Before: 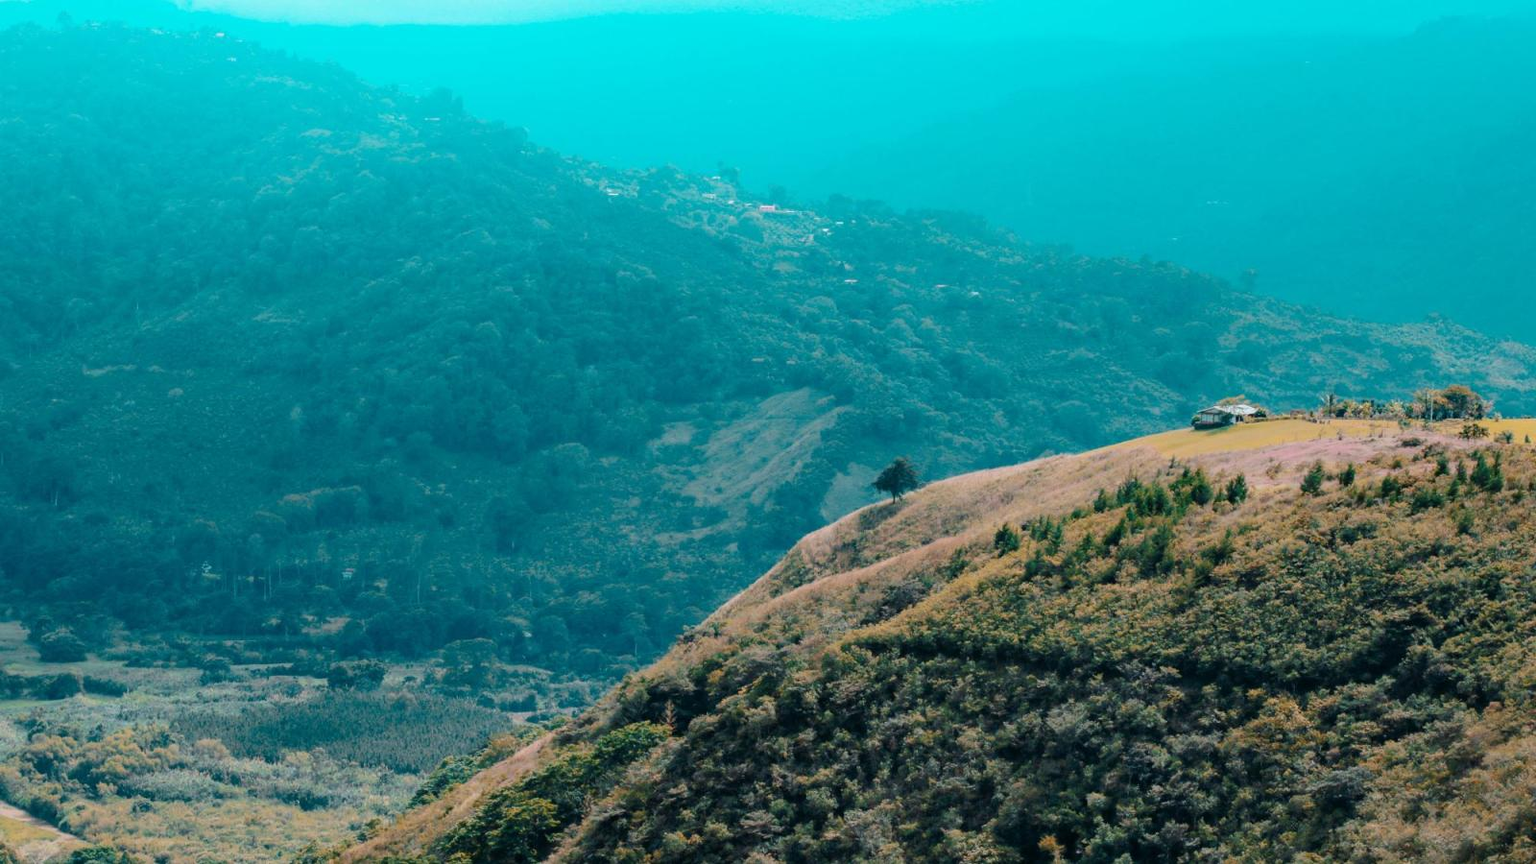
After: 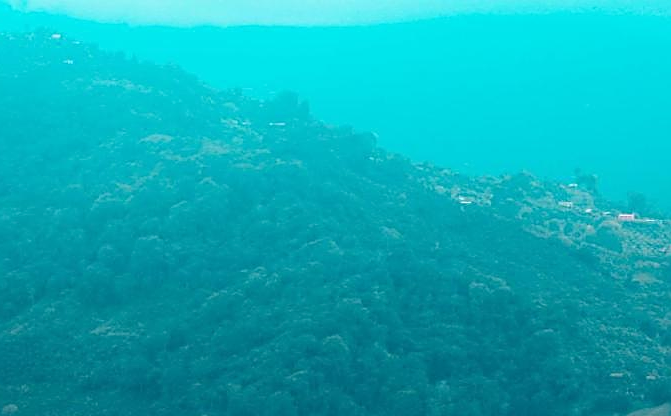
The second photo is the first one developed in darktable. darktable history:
crop and rotate: left 10.817%, top 0.062%, right 47.194%, bottom 53.626%
sharpen: on, module defaults
